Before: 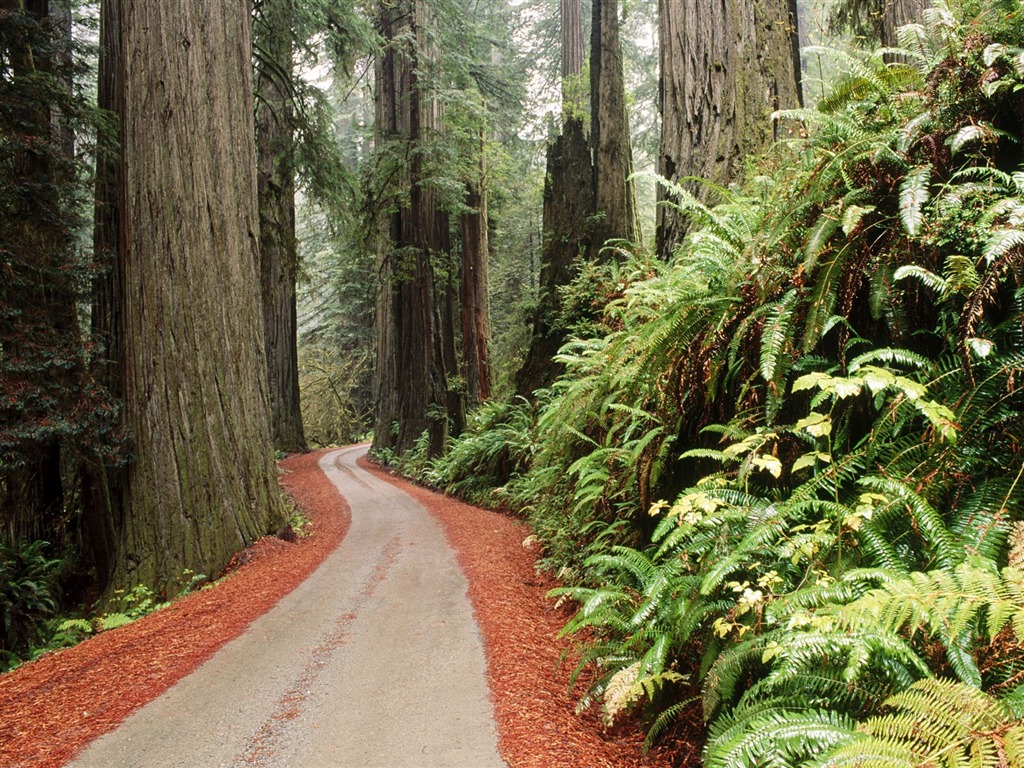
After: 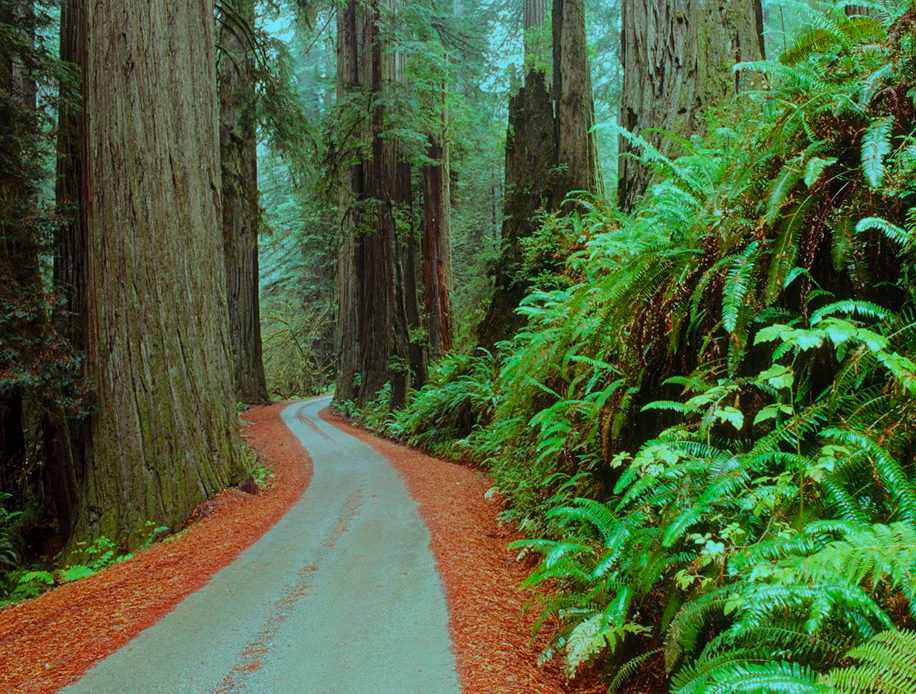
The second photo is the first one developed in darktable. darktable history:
crop: left 3.752%, top 6.37%, right 6.55%, bottom 3.246%
color balance rgb: shadows lift › chroma 2.057%, shadows lift › hue 247.34°, highlights gain › luminance -33.239%, highlights gain › chroma 5.551%, highlights gain › hue 220.29°, perceptual saturation grading › global saturation 30.721%, perceptual brilliance grading › global brilliance 1.601%, perceptual brilliance grading › highlights -3.941%, global vibrance 14.532%
local contrast: mode bilateral grid, contrast 19, coarseness 51, detail 101%, midtone range 0.2
